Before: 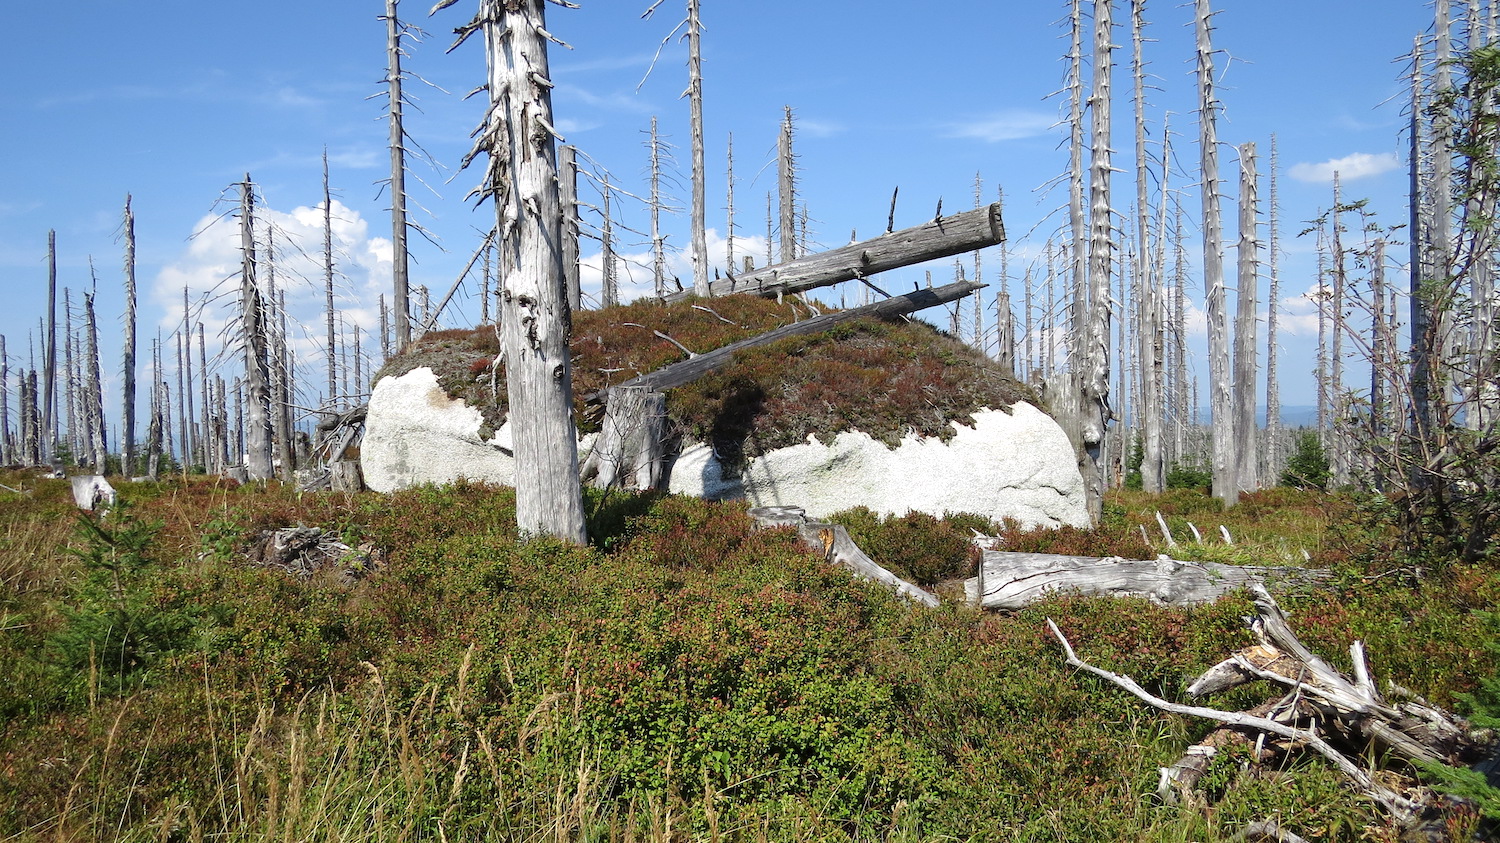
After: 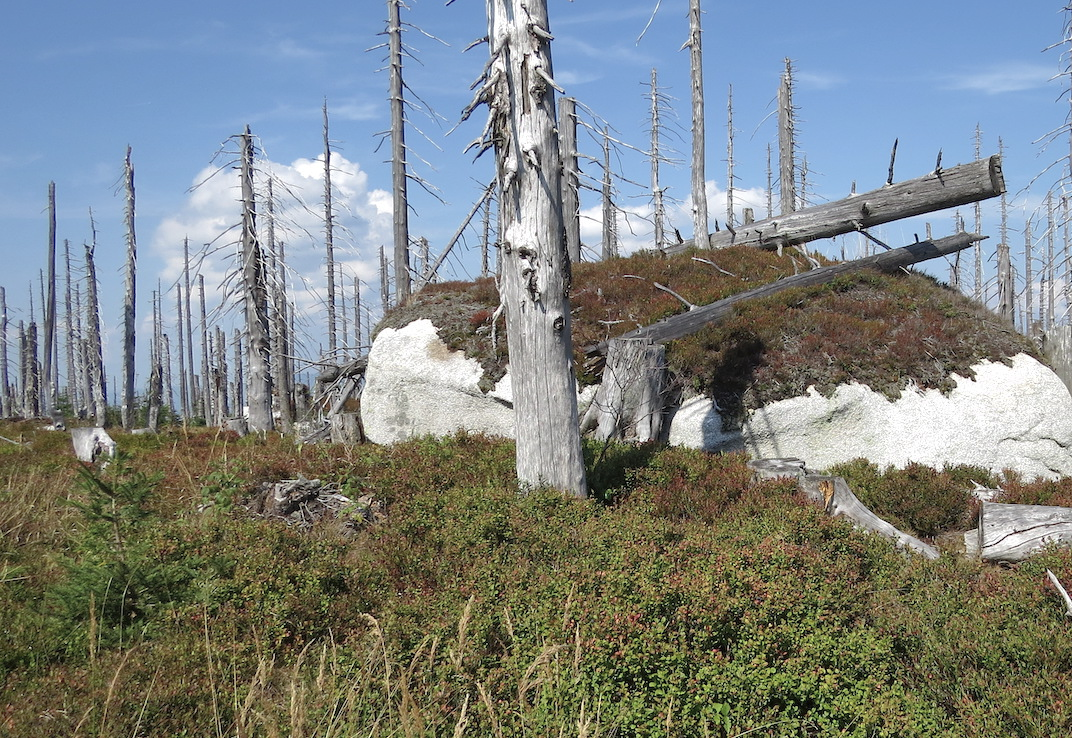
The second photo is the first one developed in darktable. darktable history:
color correction: saturation 0.8
shadows and highlights: on, module defaults
crop: top 5.803%, right 27.864%, bottom 5.804%
